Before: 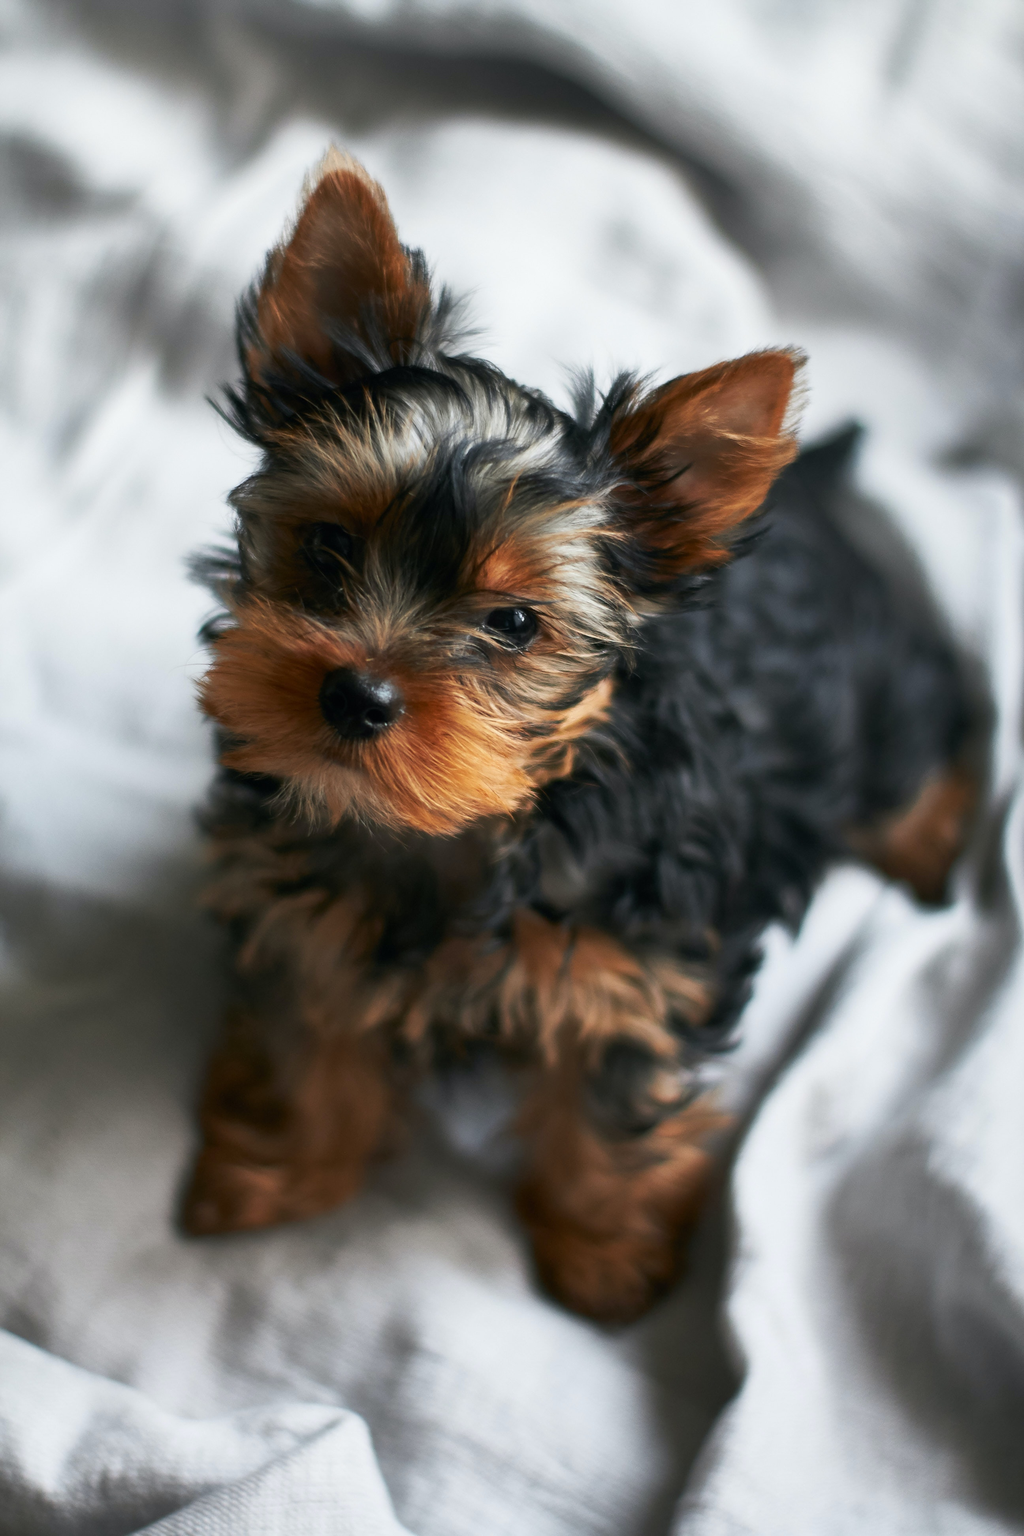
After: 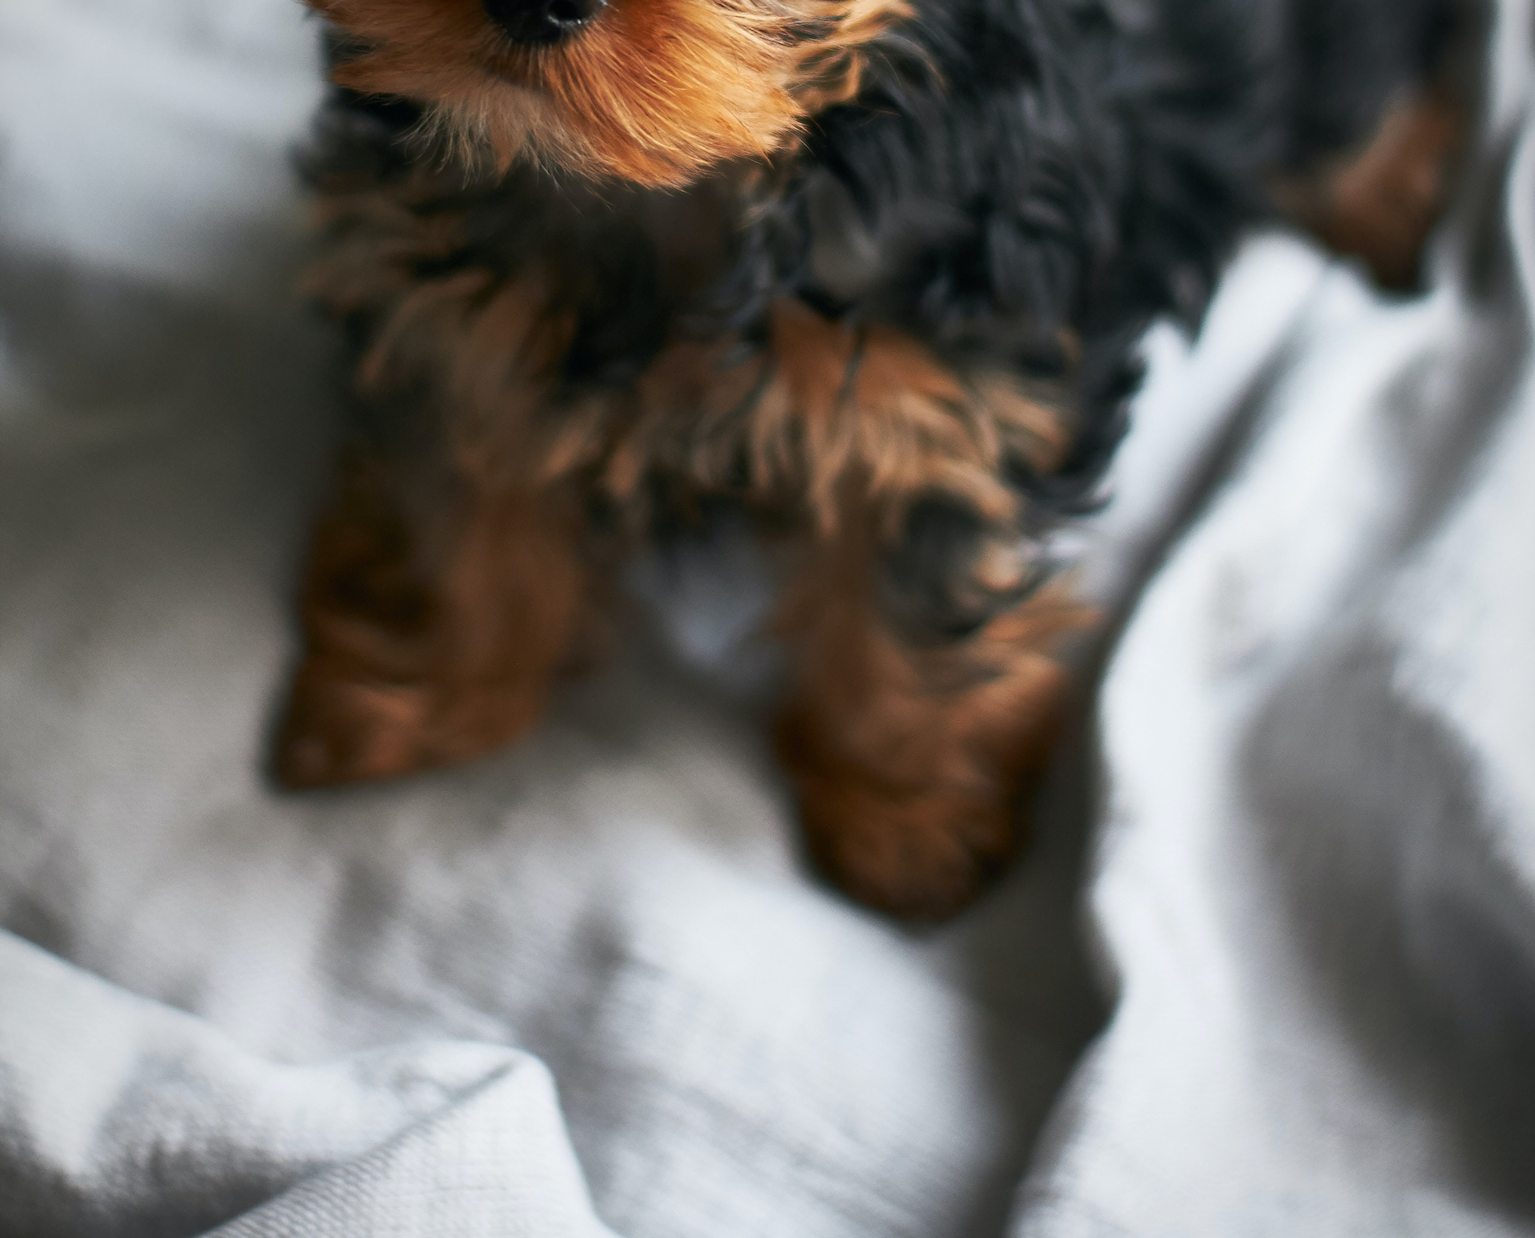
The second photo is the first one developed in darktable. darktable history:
vignetting: fall-off radius 93.87%
crop and rotate: top 46.237%
